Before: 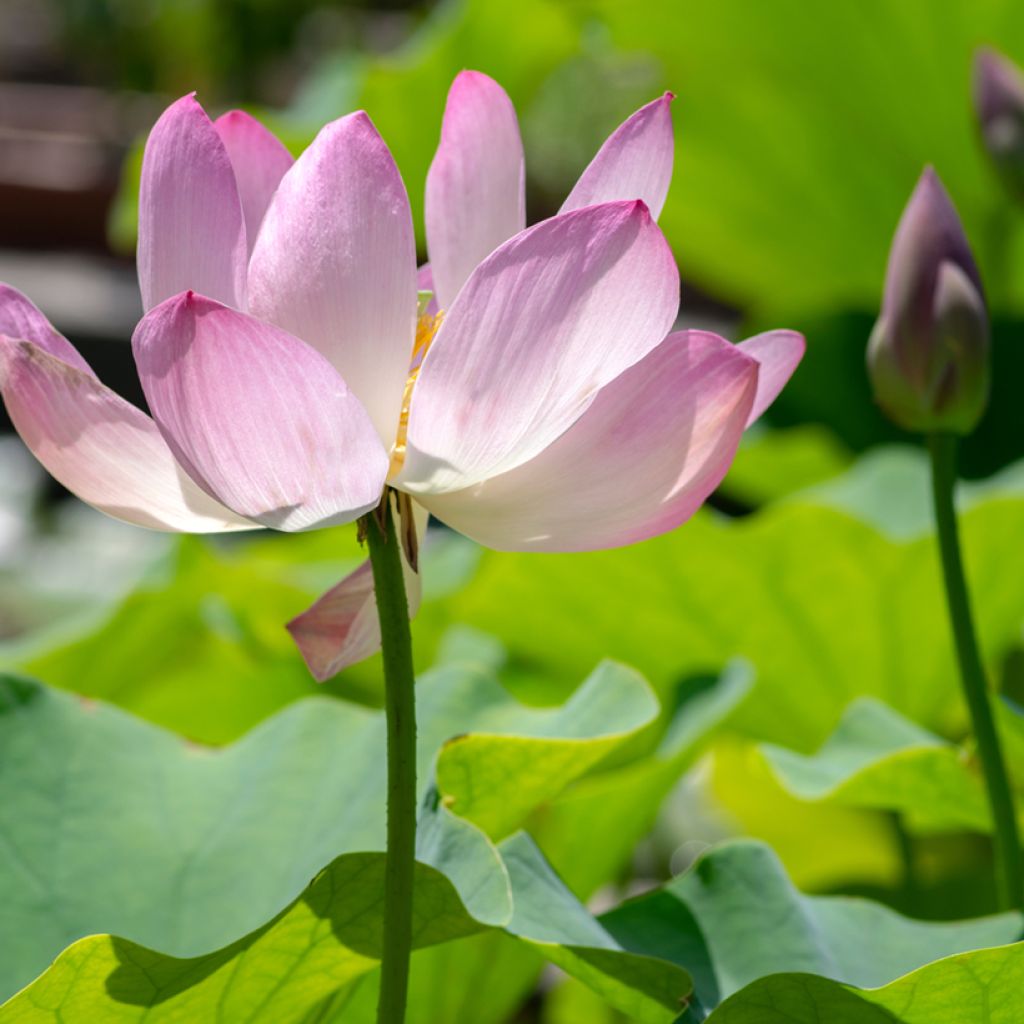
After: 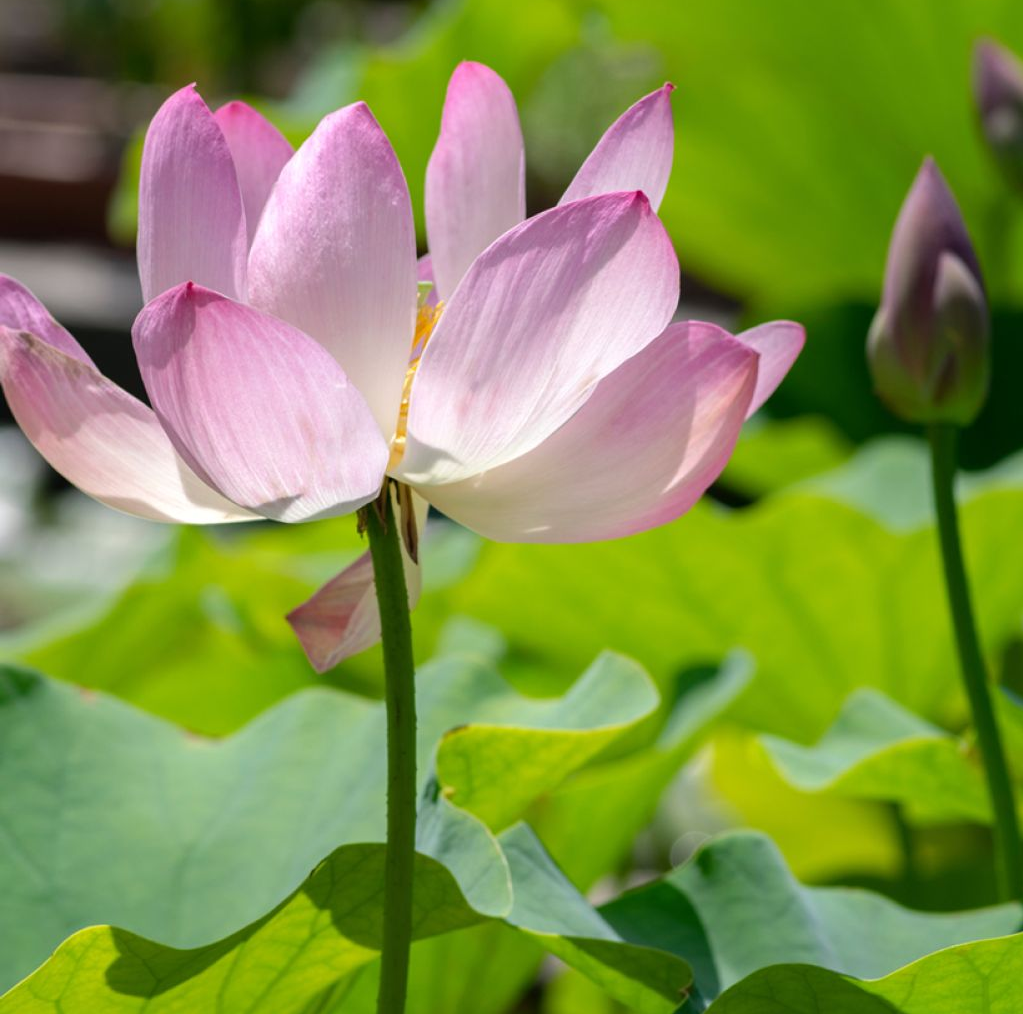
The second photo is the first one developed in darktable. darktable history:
crop: top 0.924%, right 0.097%
